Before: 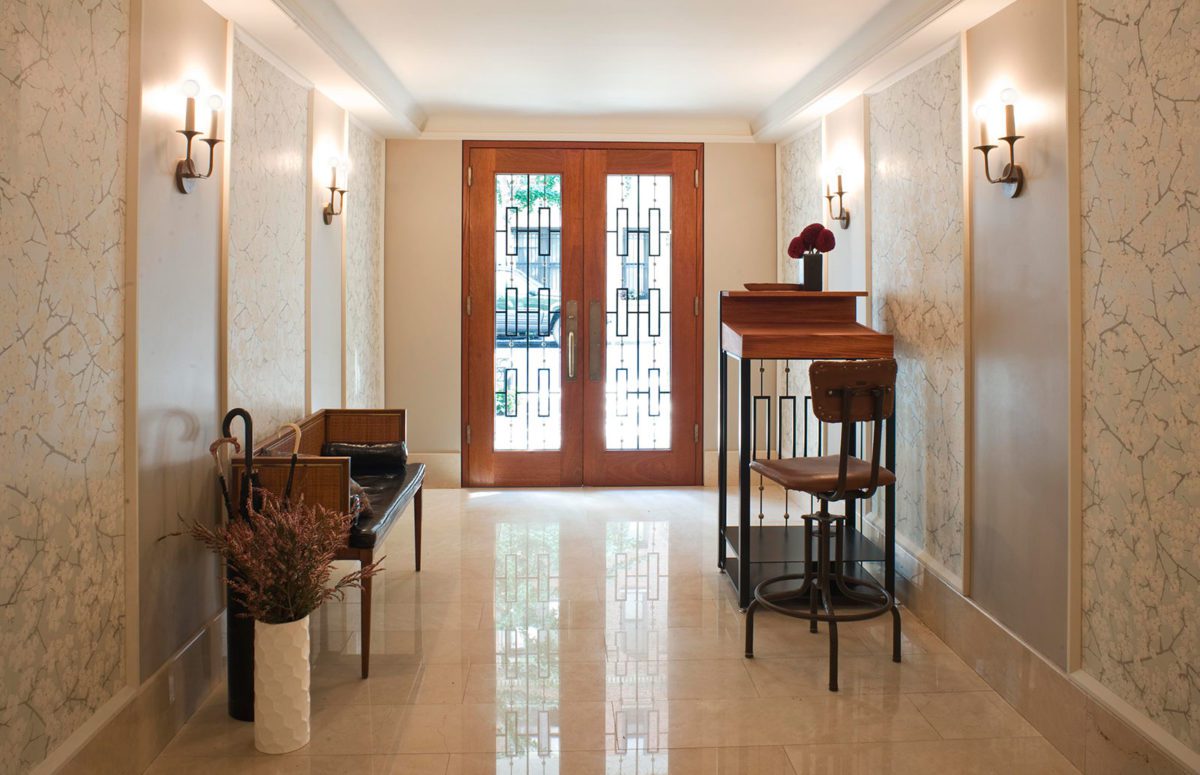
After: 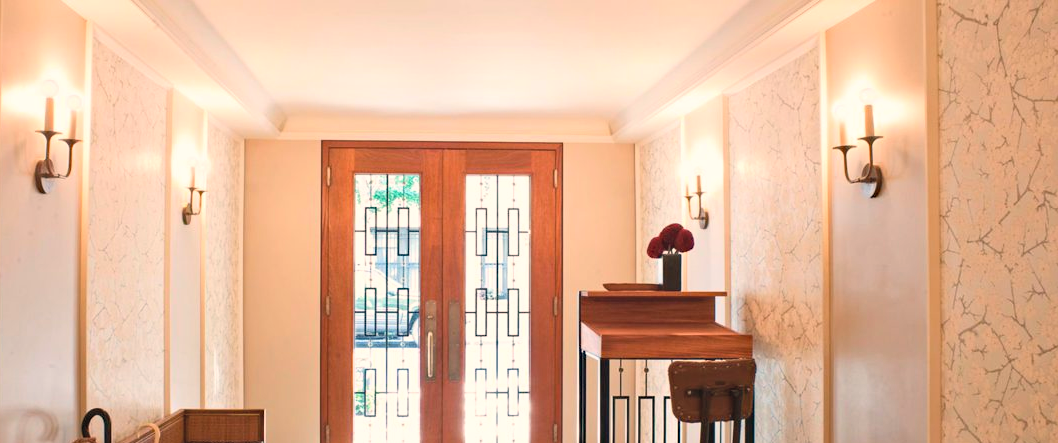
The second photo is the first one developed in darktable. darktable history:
crop and rotate: left 11.812%, bottom 42.776%
white balance: red 1.127, blue 0.943
haze removal: compatibility mode true, adaptive false
contrast brightness saturation: contrast 0.14, brightness 0.21
